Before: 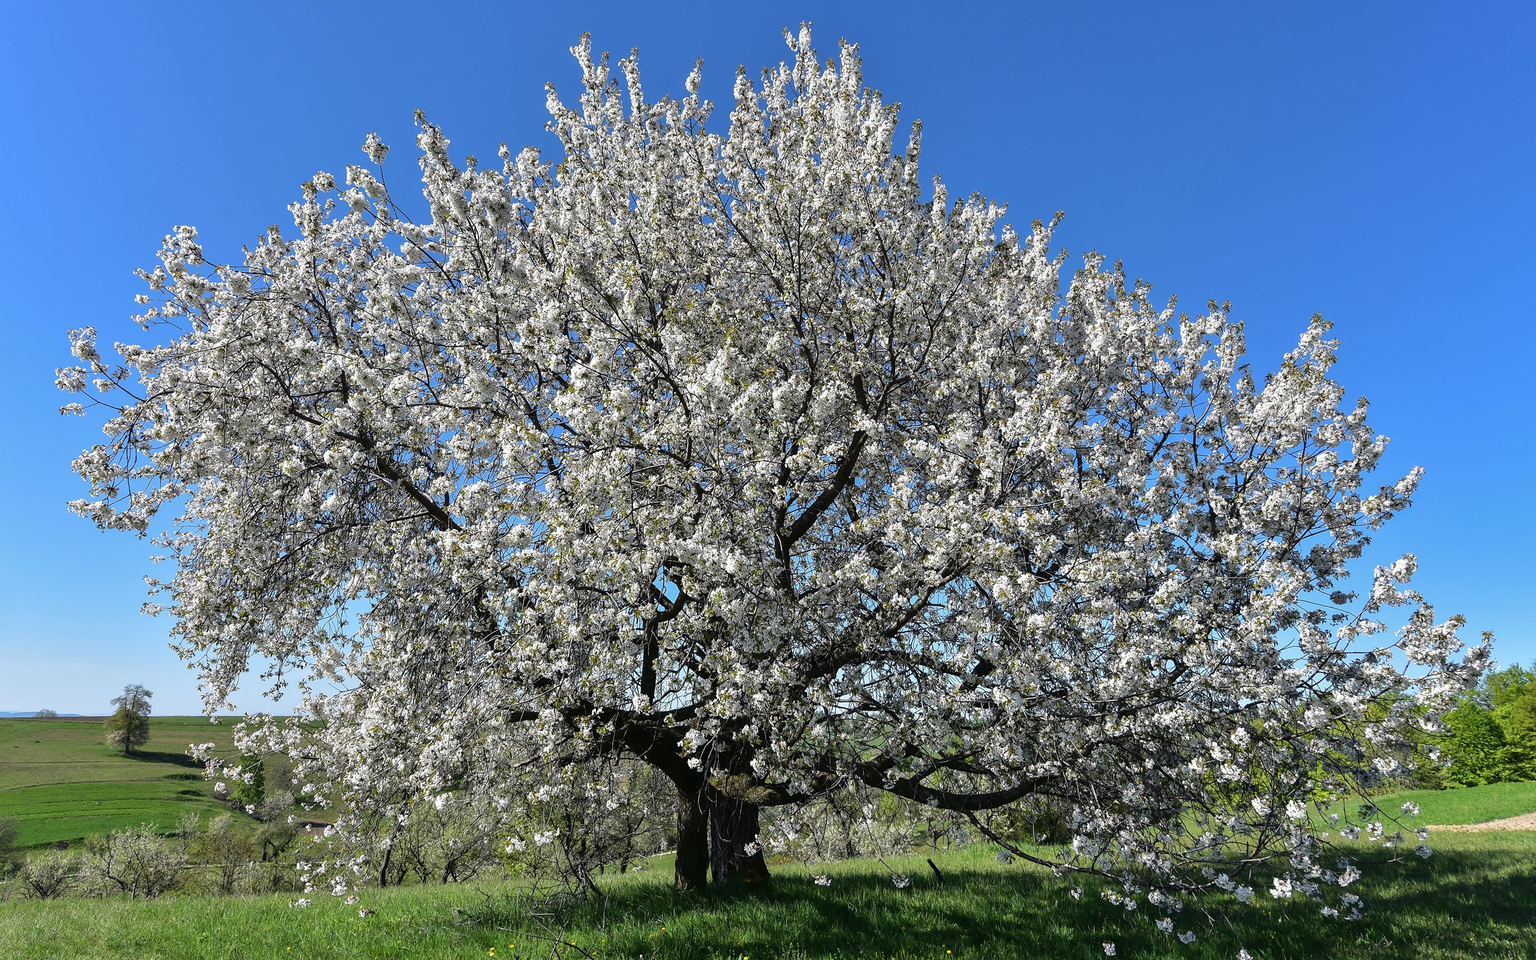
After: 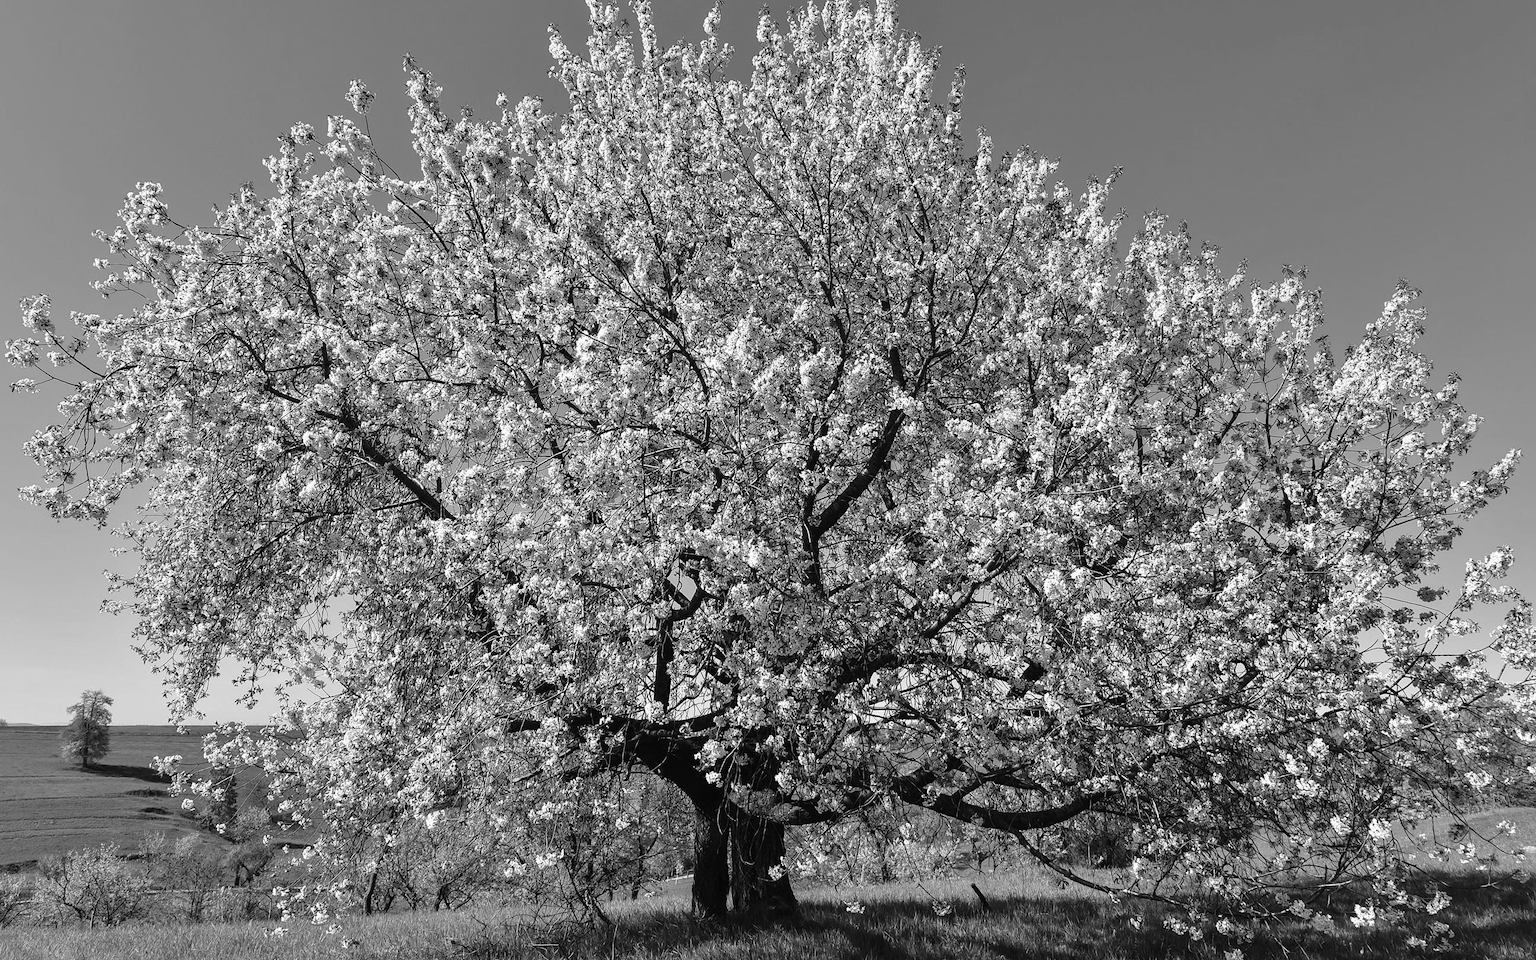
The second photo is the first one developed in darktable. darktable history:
monochrome: on, module defaults
crop: left 3.305%, top 6.436%, right 6.389%, bottom 3.258%
